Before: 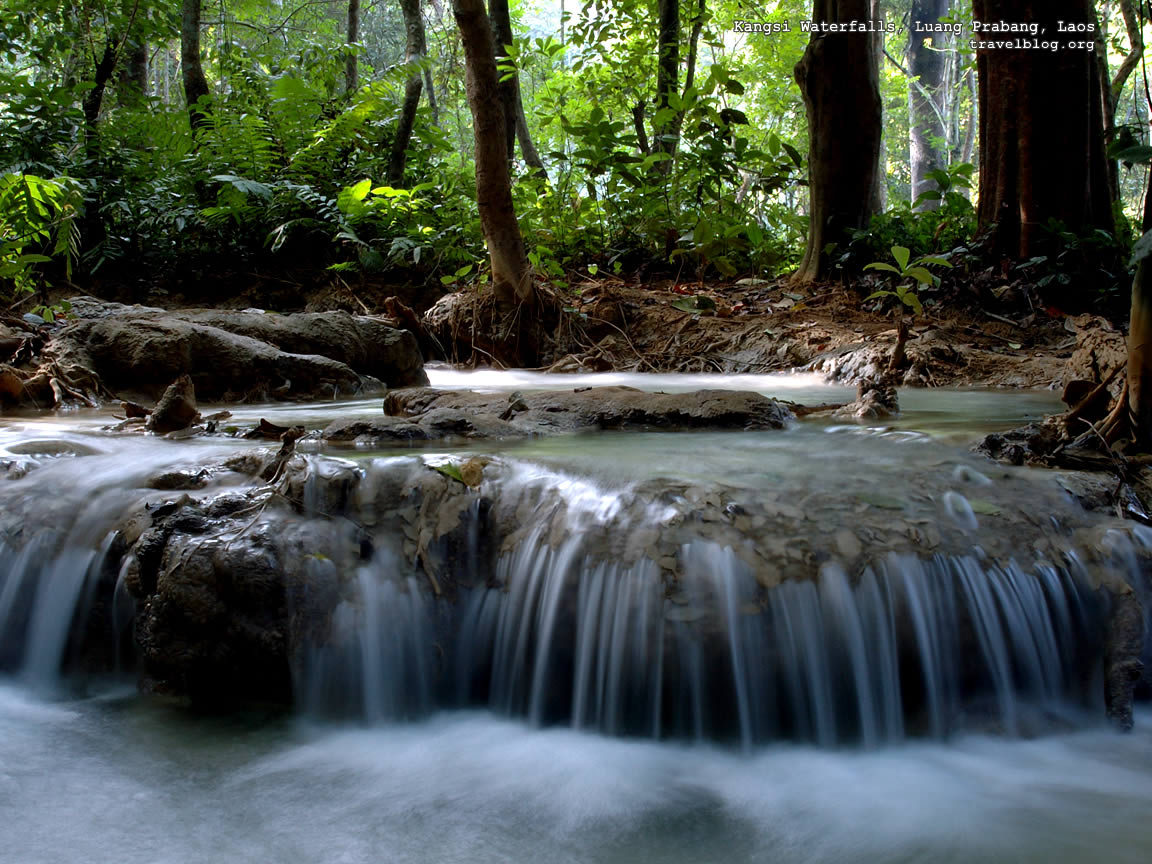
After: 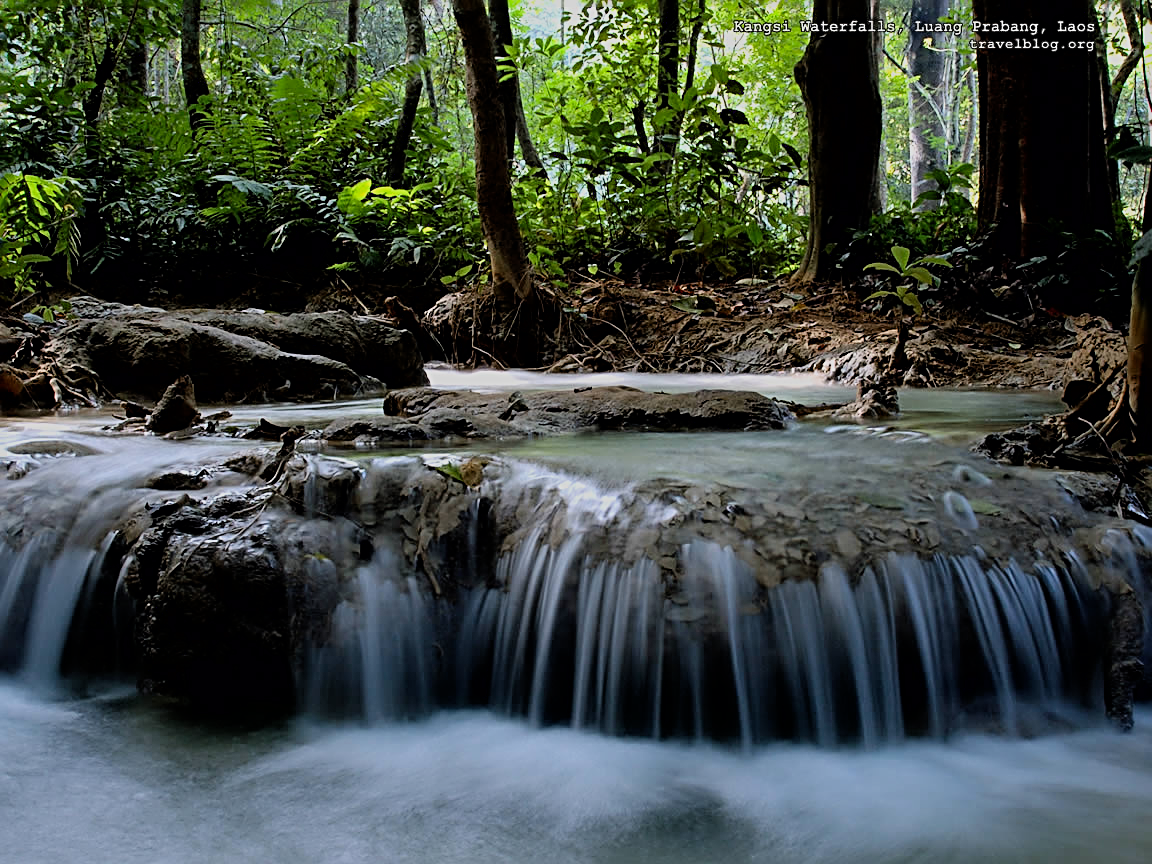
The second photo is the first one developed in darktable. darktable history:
color correction: highlights b* -0.01, saturation 1.07
sharpen: radius 2.799, amount 0.718
filmic rgb: black relative exposure -7.65 EV, white relative exposure 4.56 EV, hardness 3.61, color science v6 (2022)
